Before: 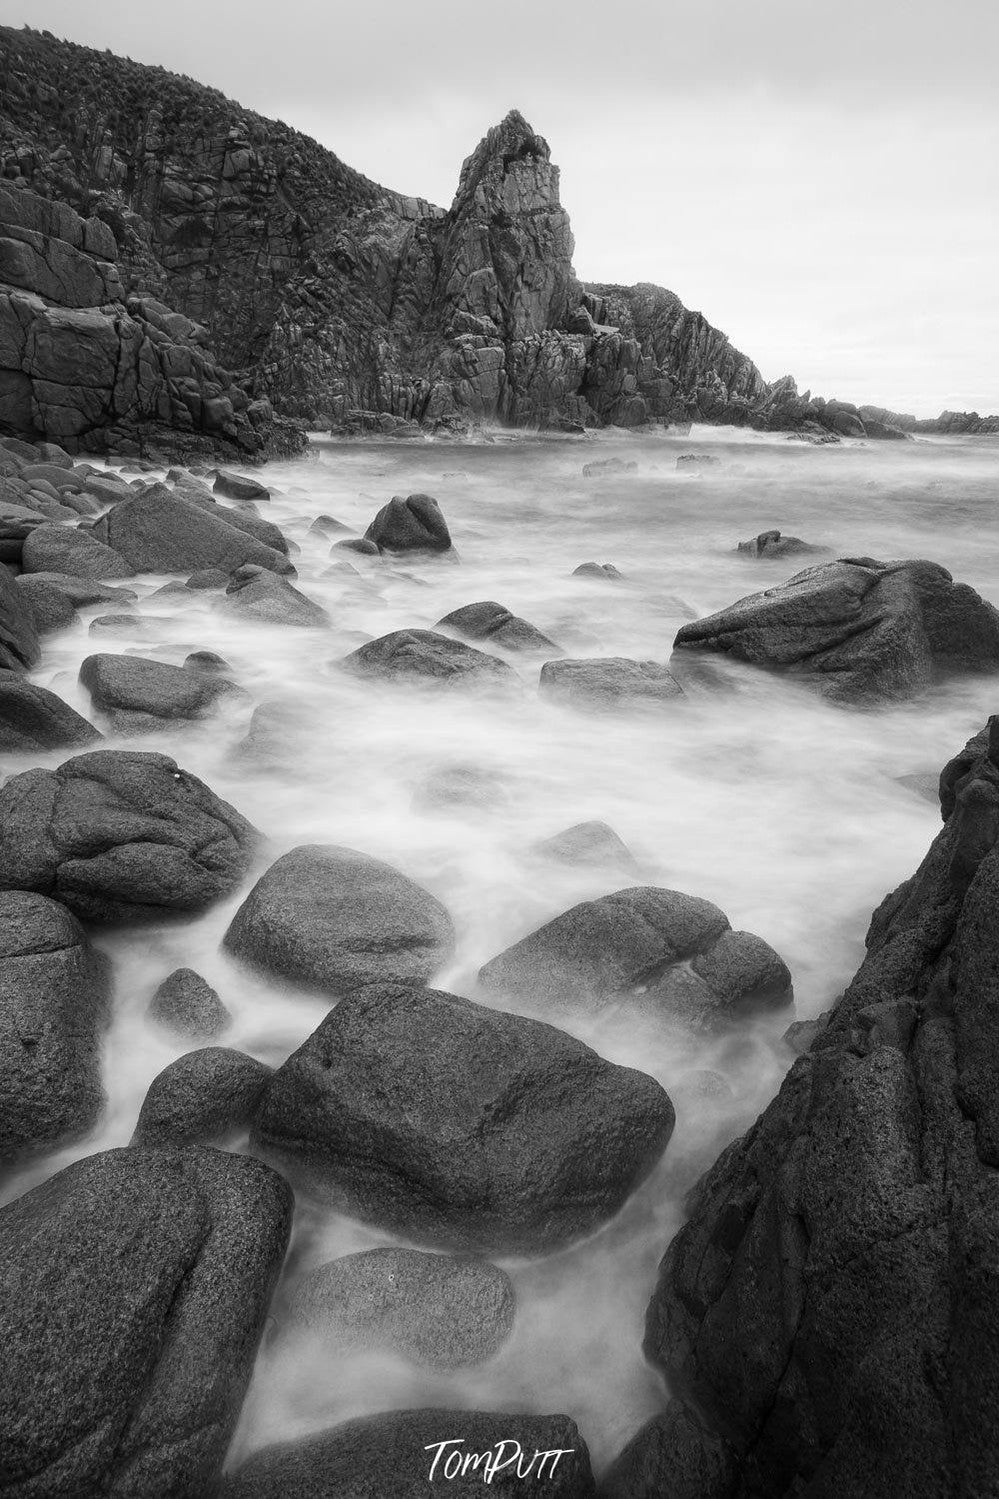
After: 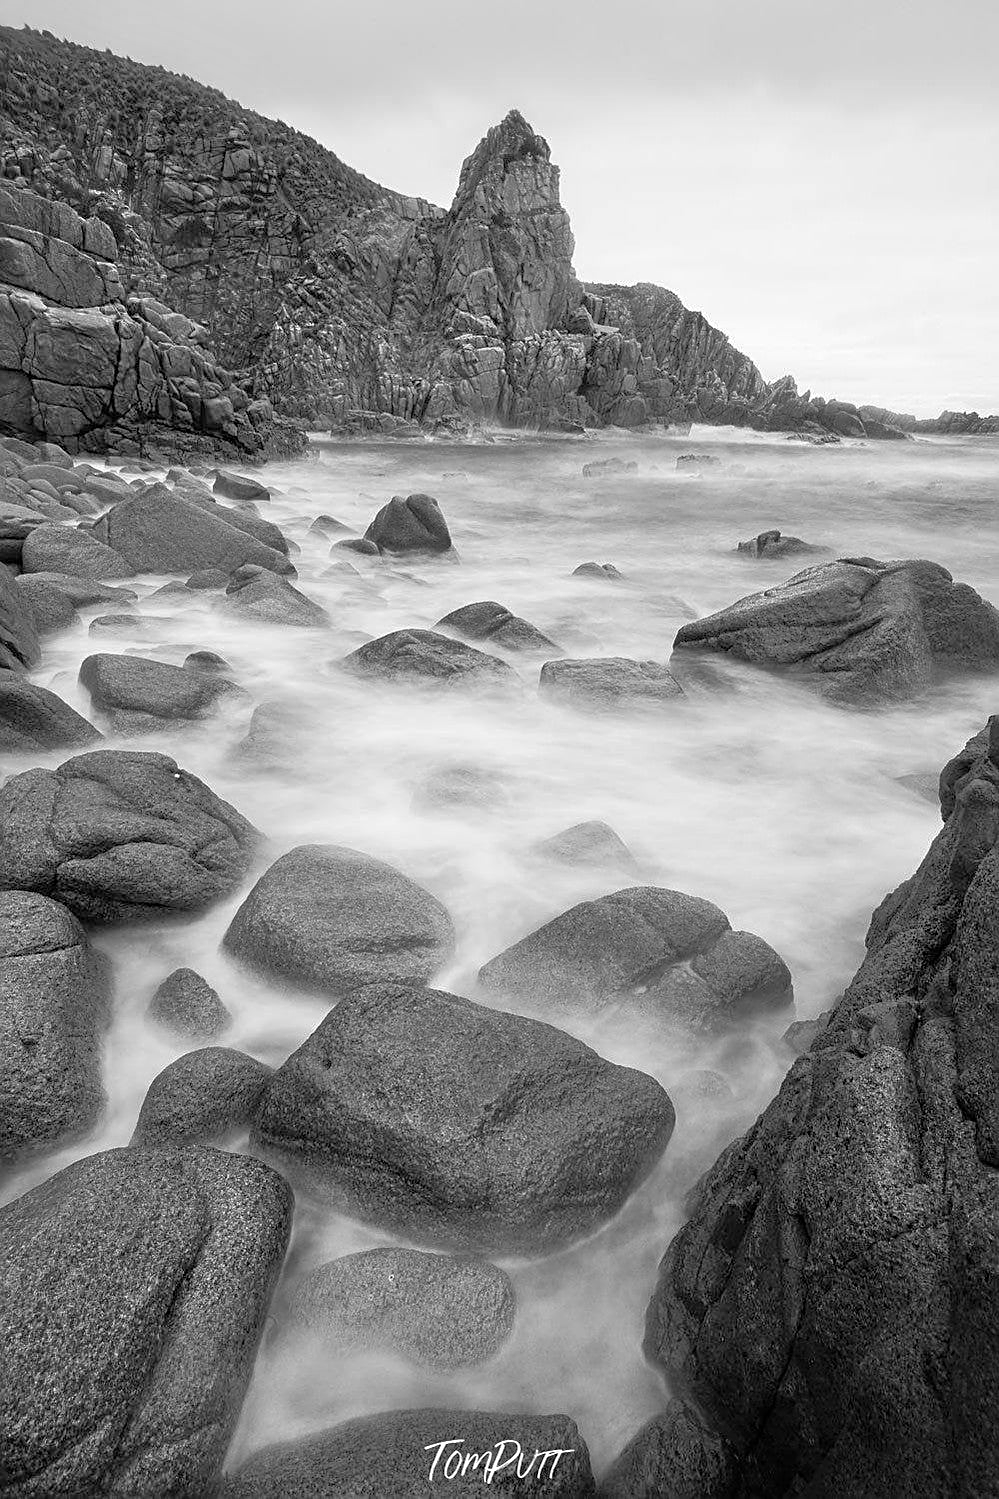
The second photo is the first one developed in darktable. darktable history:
tone equalizer: -7 EV 0.16 EV, -6 EV 0.616 EV, -5 EV 1.16 EV, -4 EV 1.33 EV, -3 EV 1.12 EV, -2 EV 0.6 EV, -1 EV 0.166 EV
sharpen: on, module defaults
